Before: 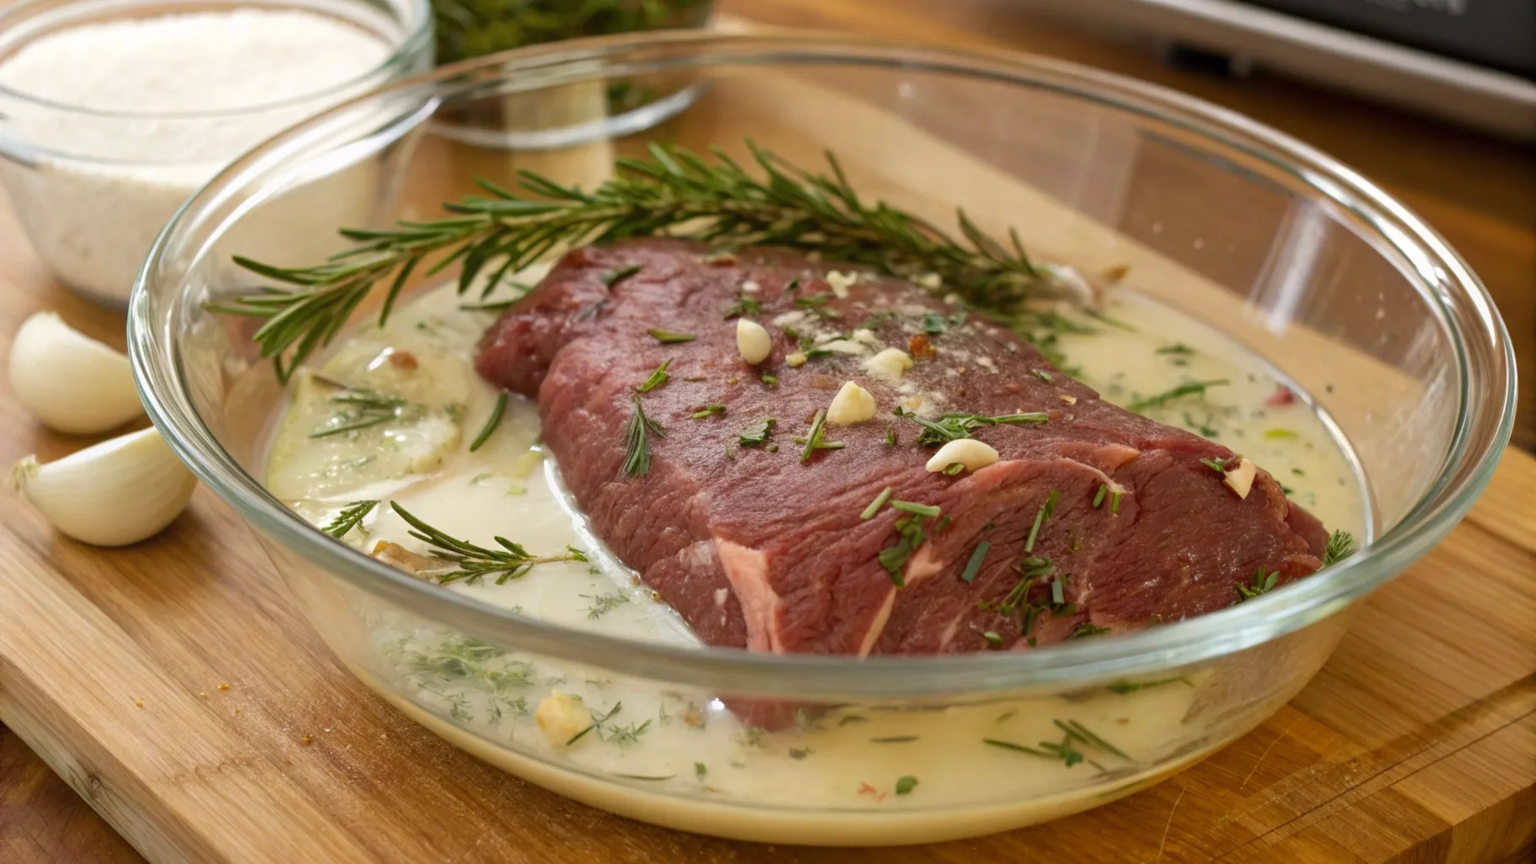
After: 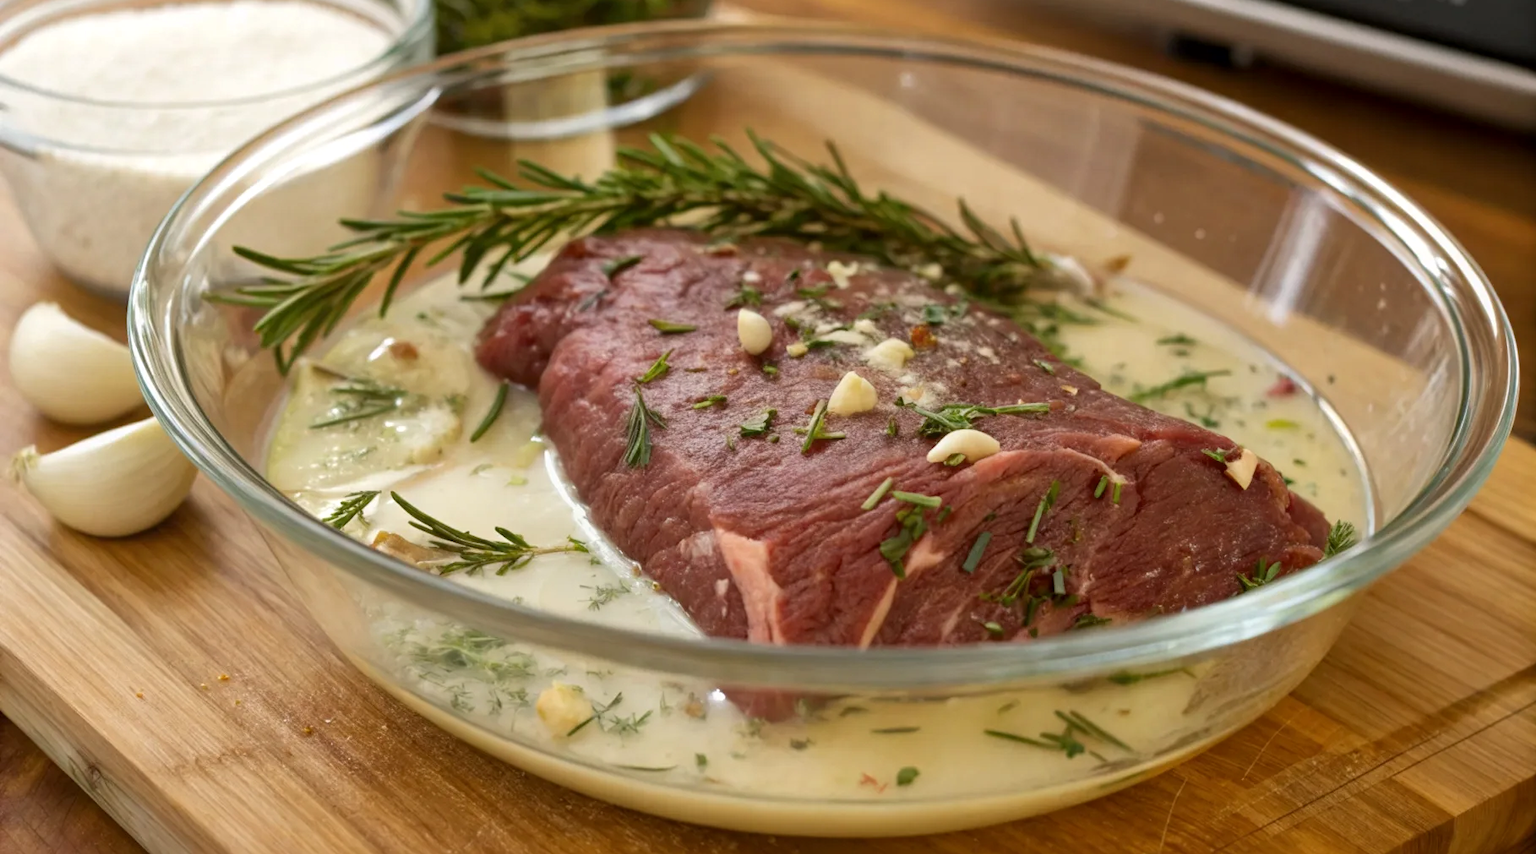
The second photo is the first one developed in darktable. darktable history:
local contrast: mode bilateral grid, contrast 19, coarseness 50, detail 119%, midtone range 0.2
crop: top 1.22%, right 0.093%
